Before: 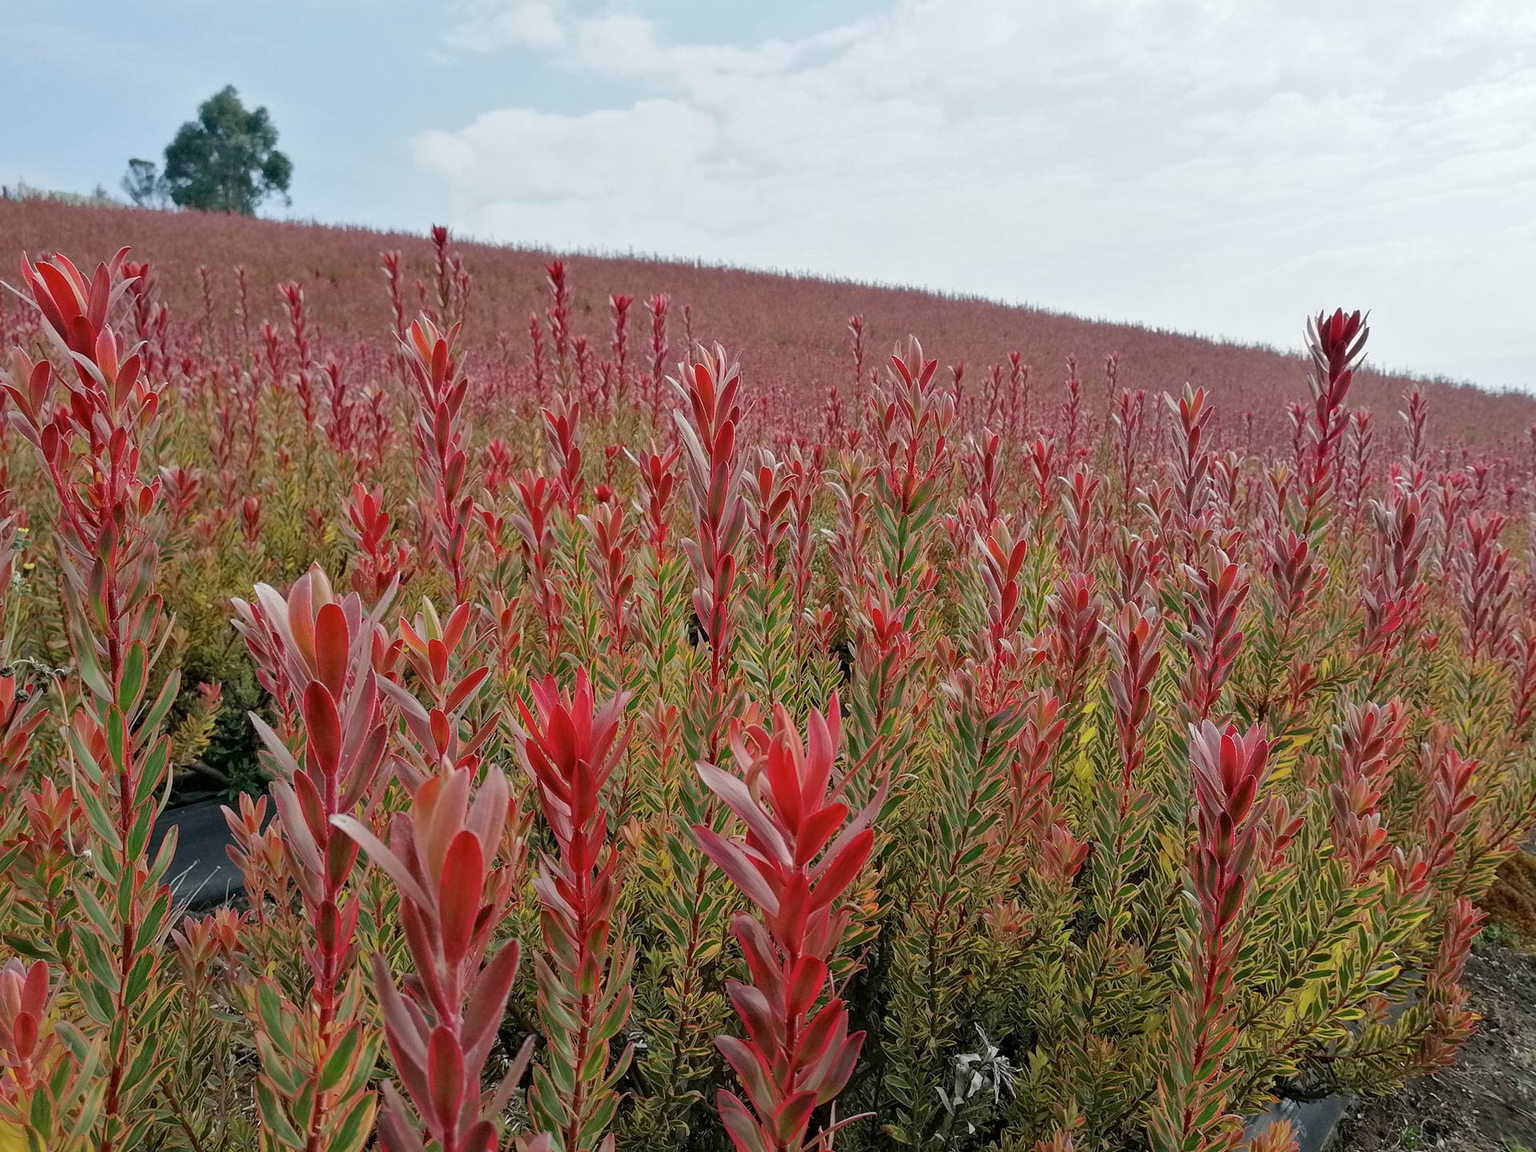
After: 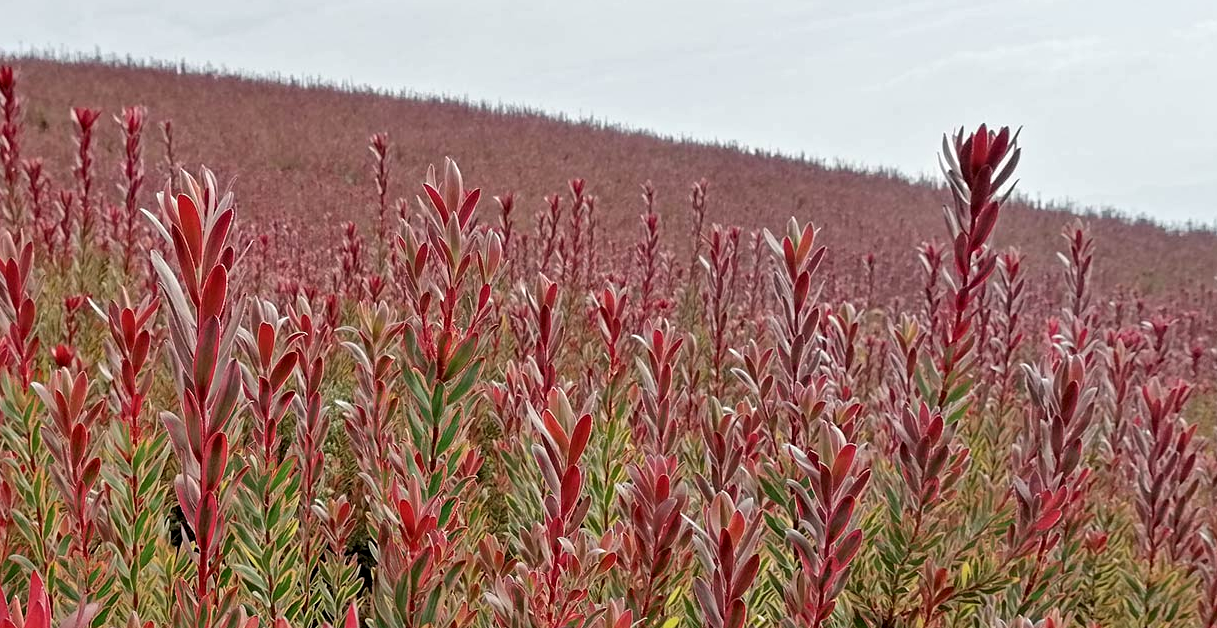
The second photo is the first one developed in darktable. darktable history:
contrast equalizer: octaves 7, y [[0.5, 0.501, 0.525, 0.597, 0.58, 0.514], [0.5 ×6], [0.5 ×6], [0 ×6], [0 ×6]]
crop: left 36%, top 18.16%, right 0.613%, bottom 38.159%
